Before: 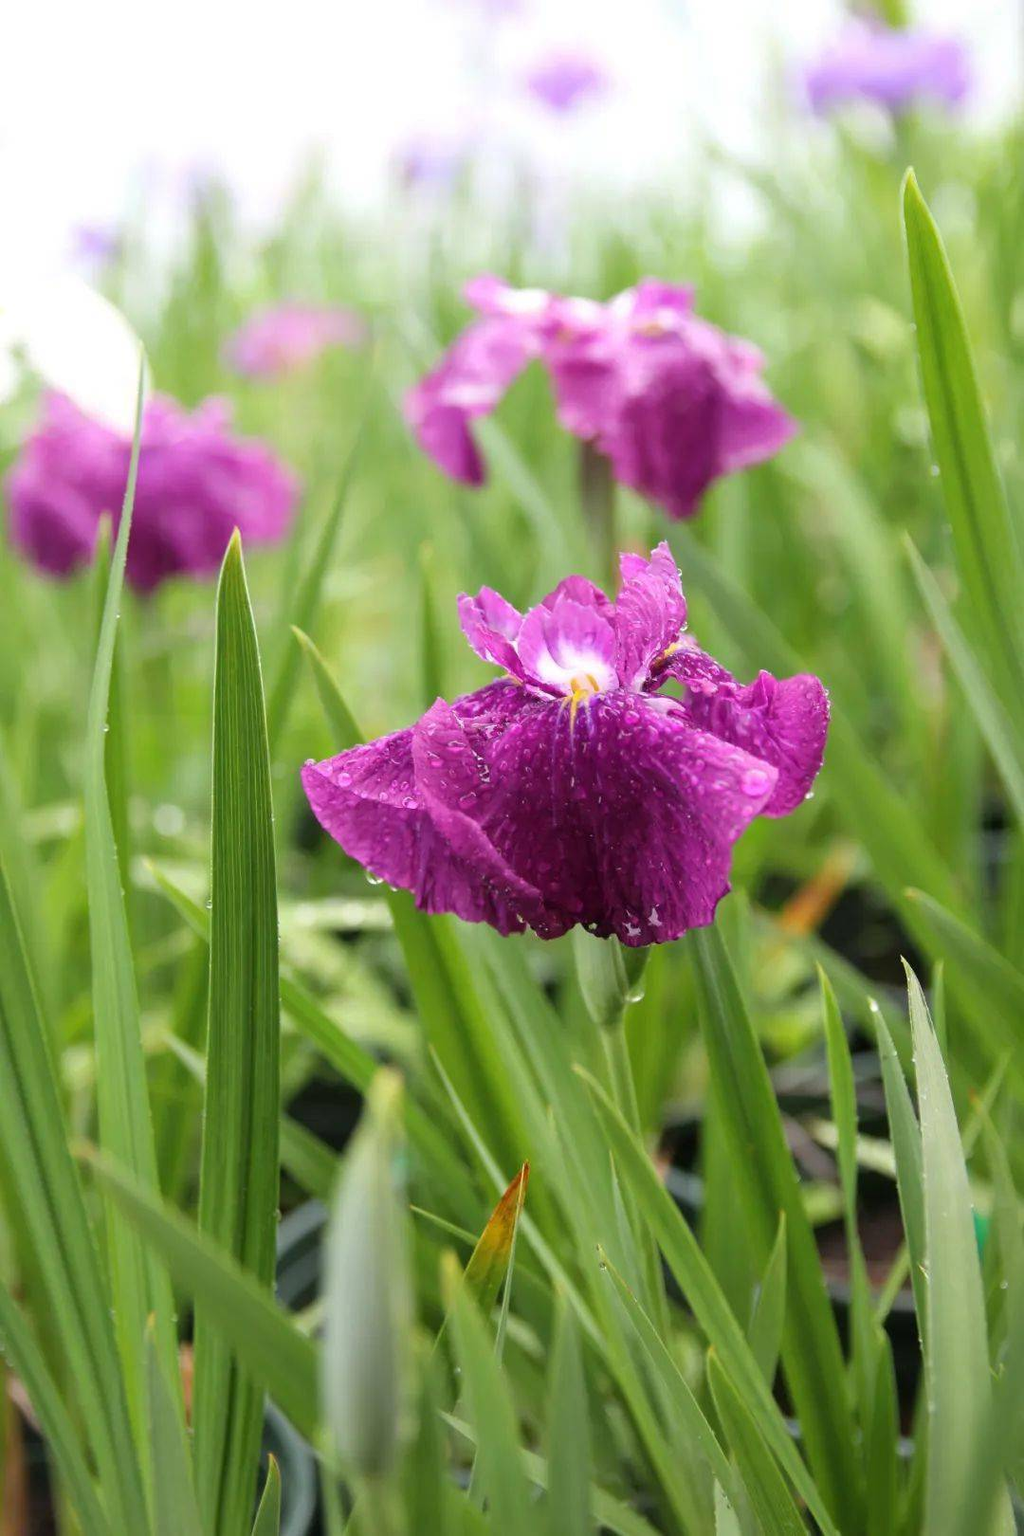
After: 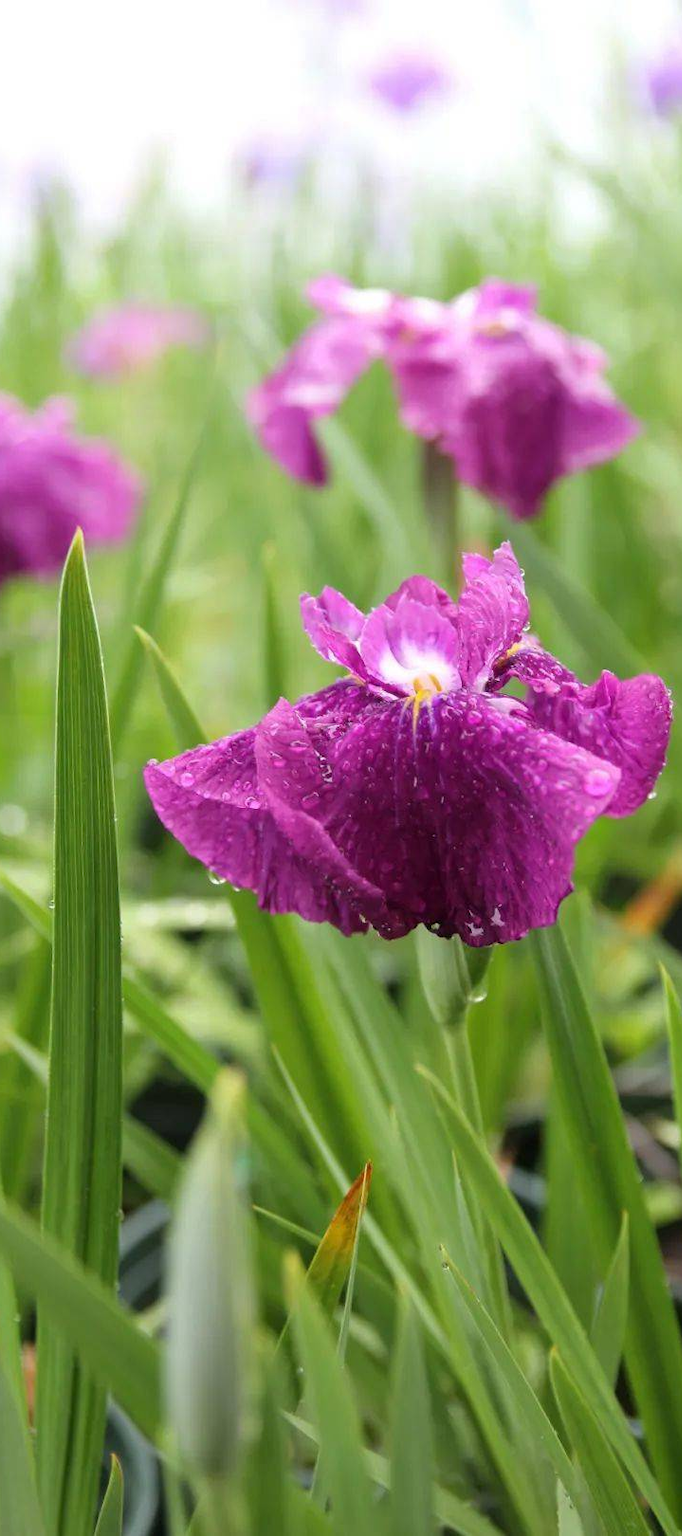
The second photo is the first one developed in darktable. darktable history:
crop: left 15.395%, right 17.933%
